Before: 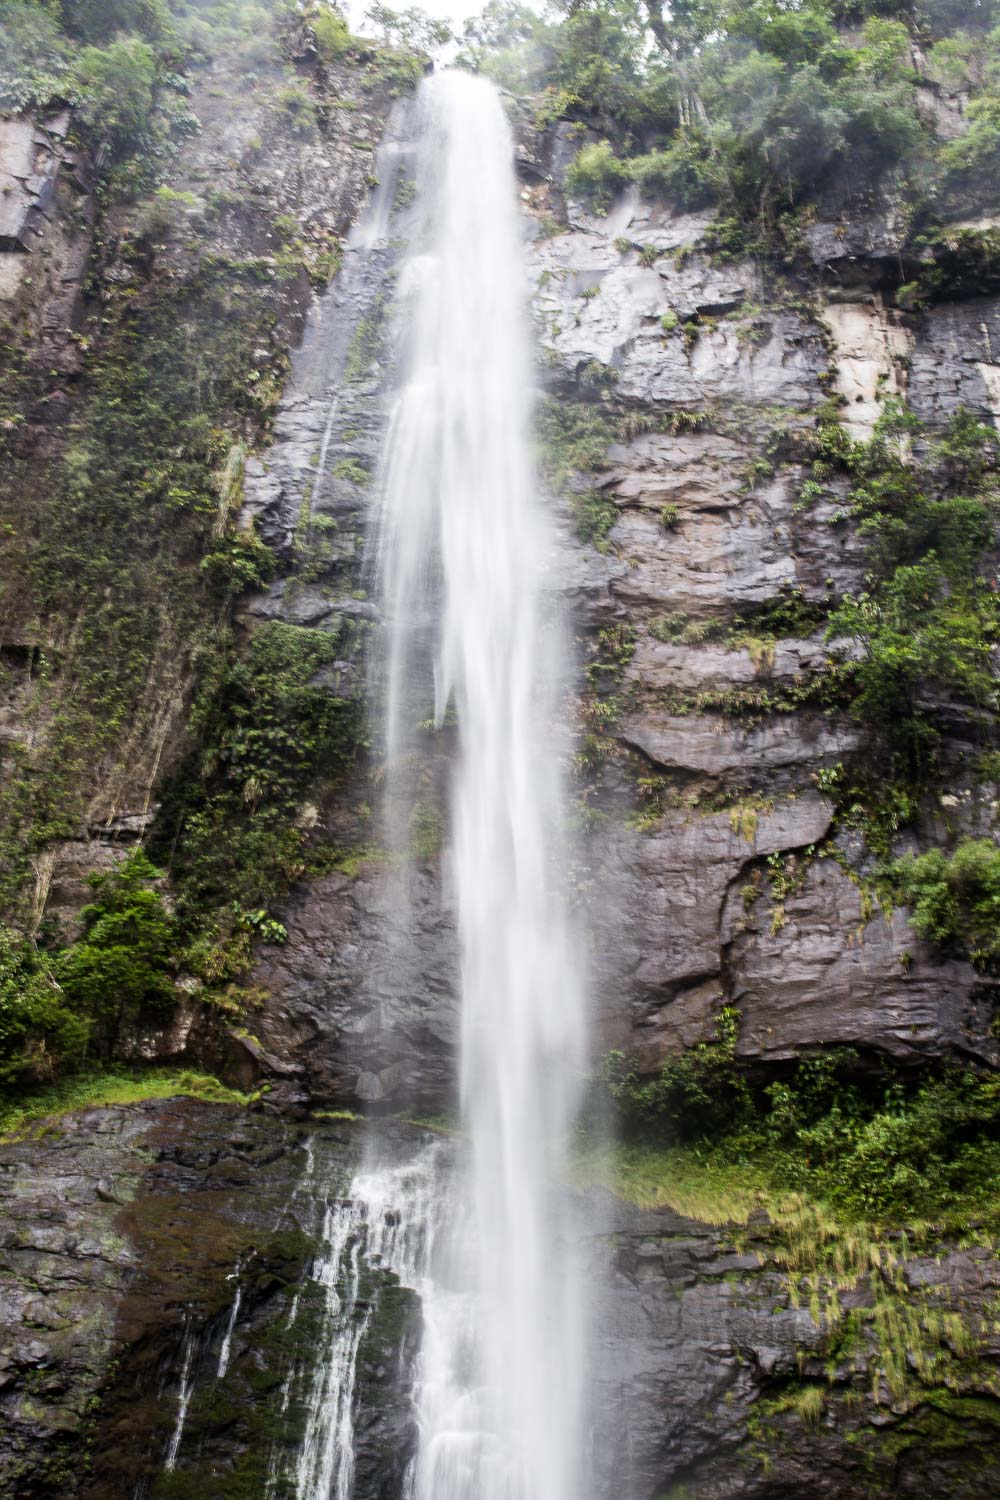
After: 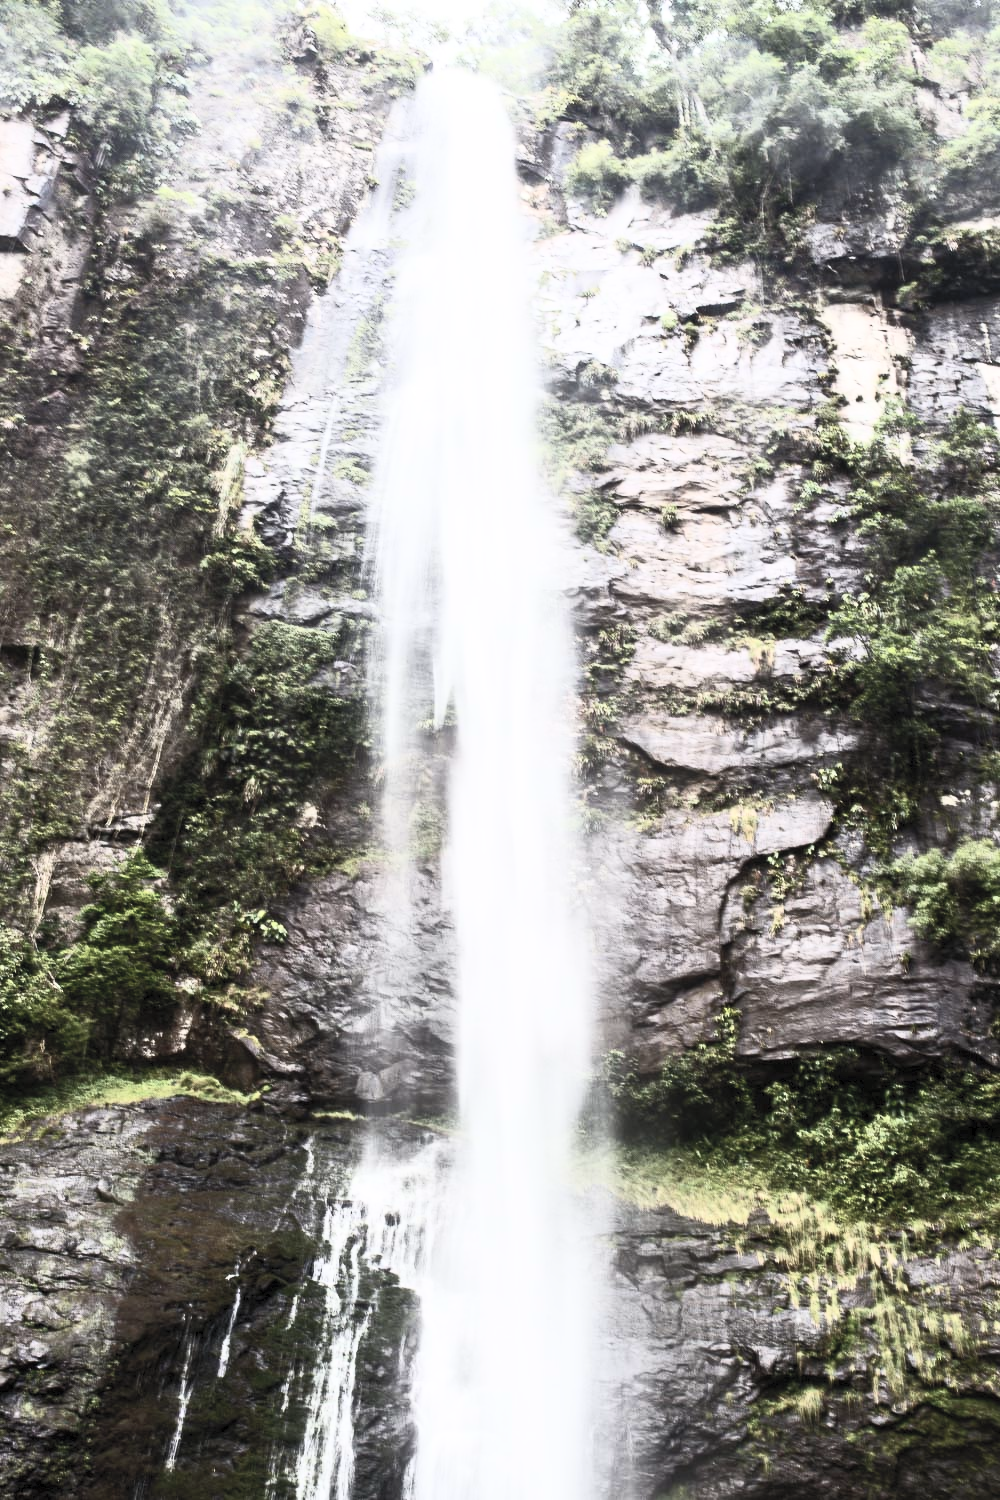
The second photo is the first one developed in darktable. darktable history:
contrast brightness saturation: contrast 0.574, brightness 0.57, saturation -0.349
